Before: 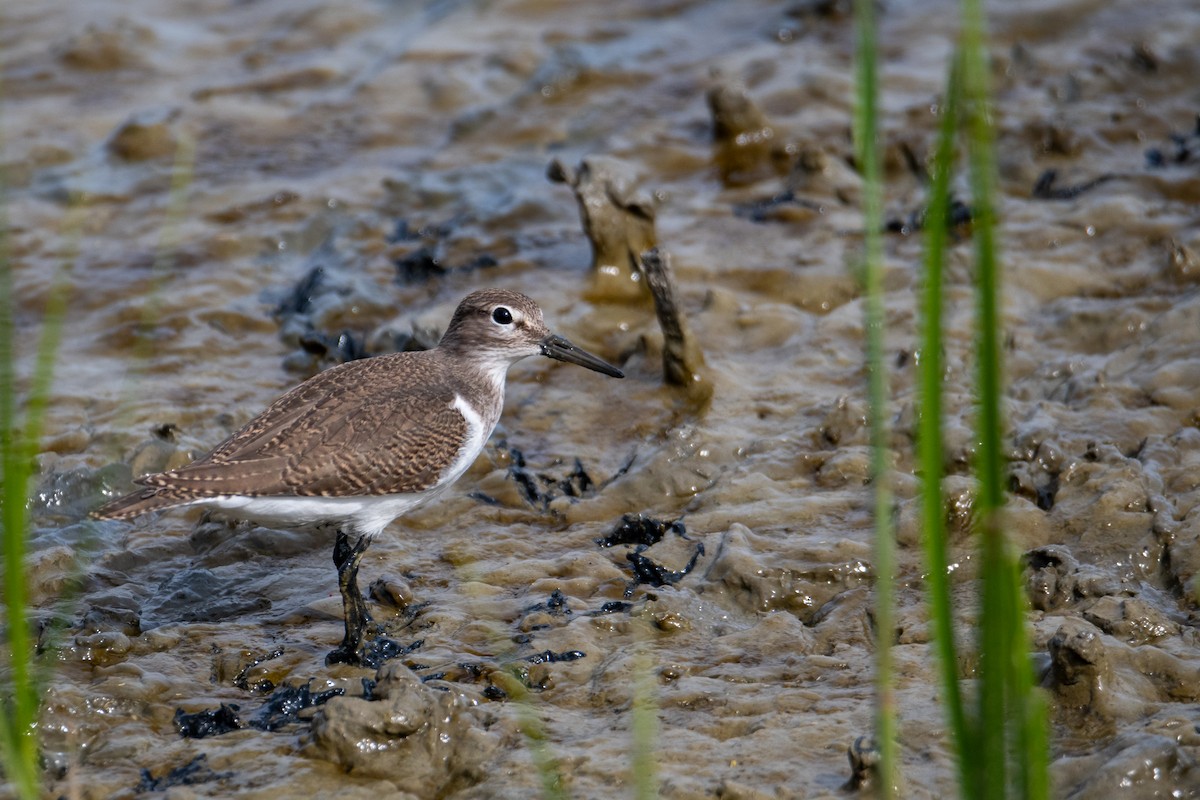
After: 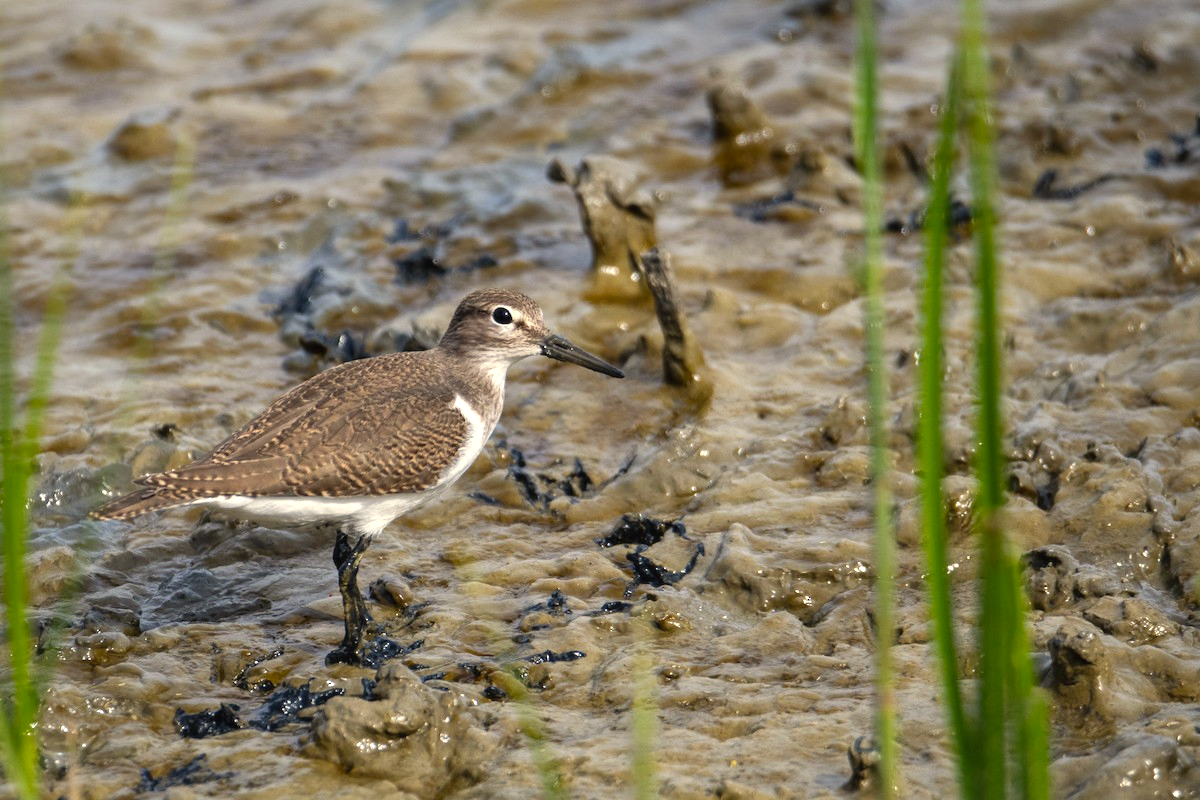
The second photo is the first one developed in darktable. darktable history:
exposure: black level correction -0.002, exposure 0.535 EV, compensate highlight preservation false
color correction: highlights a* 1.31, highlights b* 17.39
